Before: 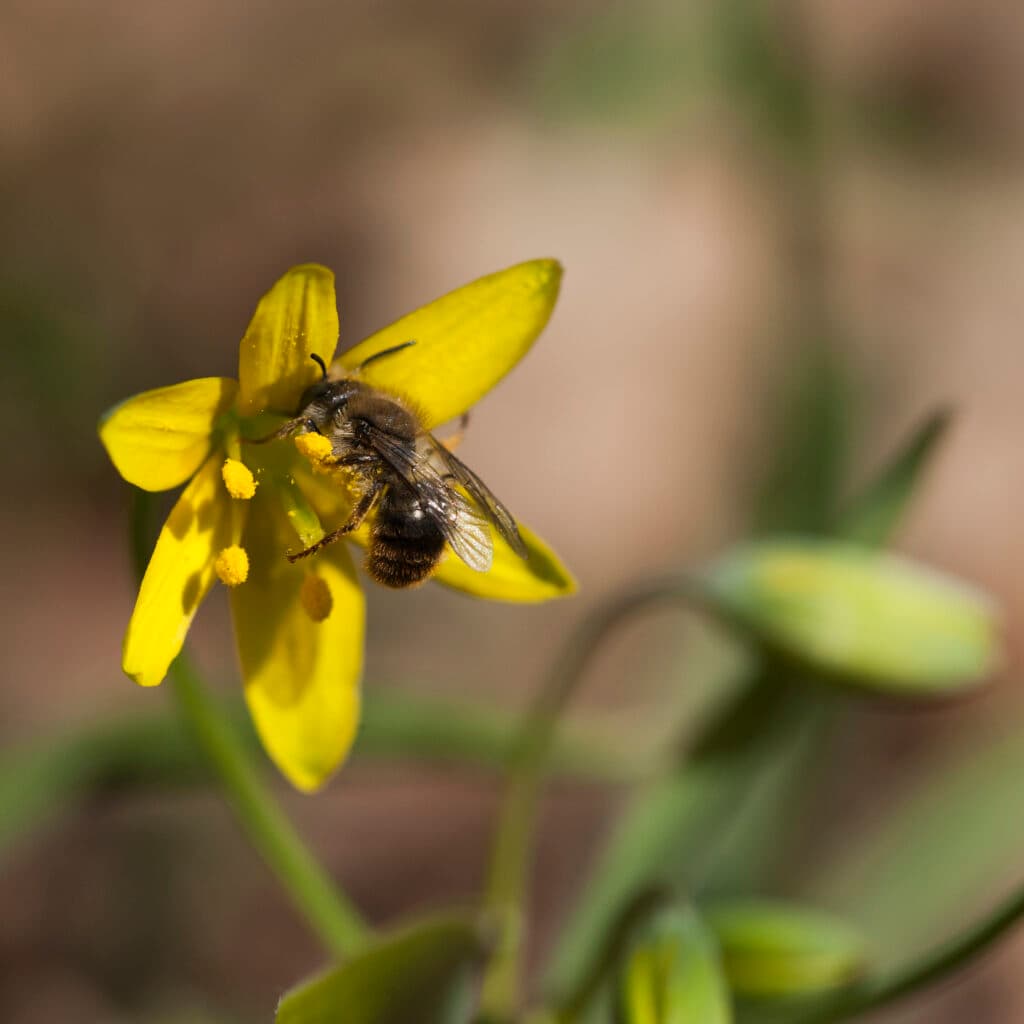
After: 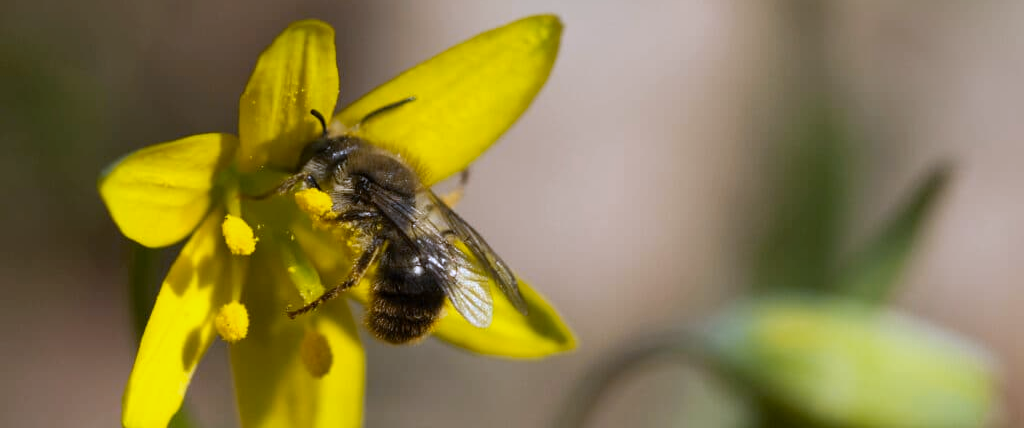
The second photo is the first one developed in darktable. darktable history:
color zones: curves: ch0 [(0.25, 0.5) (0.636, 0.25) (0.75, 0.5)]
white balance: red 0.948, green 1.02, blue 1.176
color contrast: green-magenta contrast 0.8, blue-yellow contrast 1.1, unbound 0
crop and rotate: top 23.84%, bottom 34.294%
